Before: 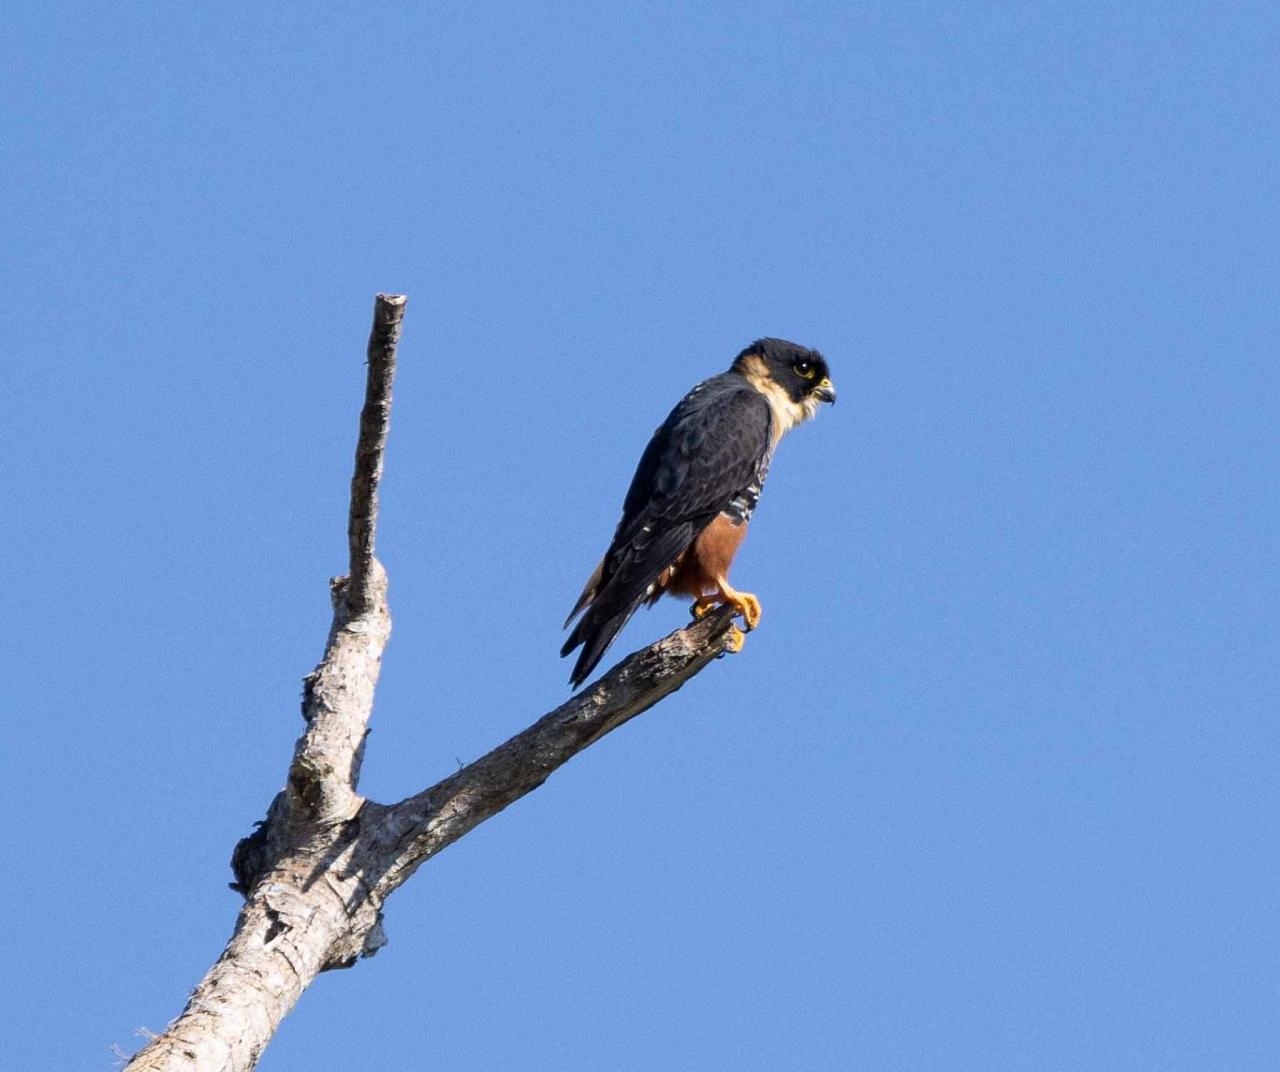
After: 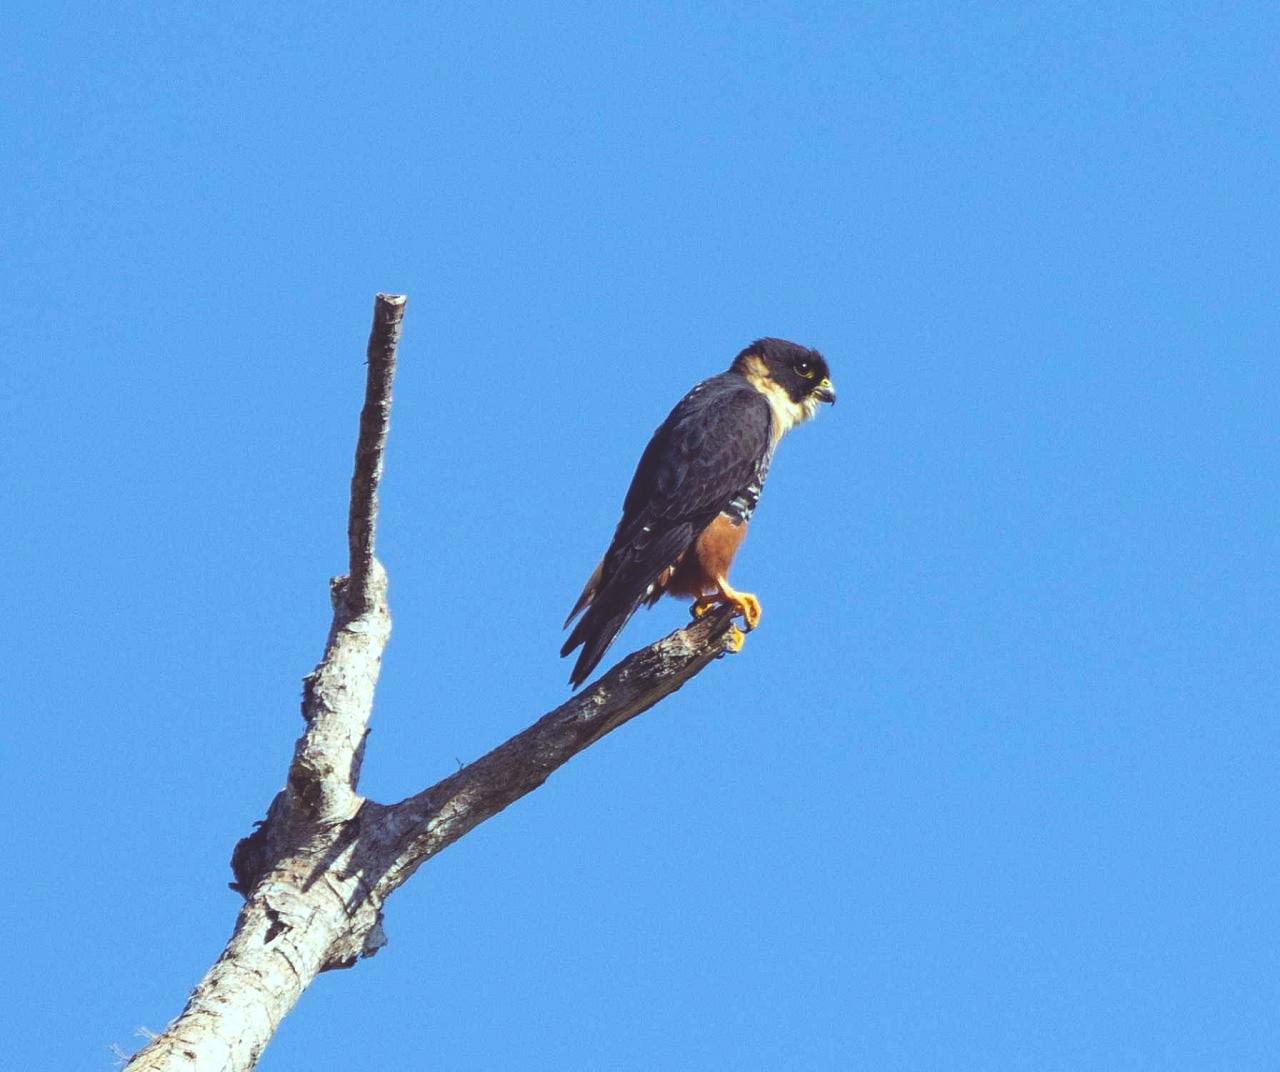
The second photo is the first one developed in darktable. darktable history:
color balance rgb: shadows lift › luminance 0.49%, shadows lift › chroma 6.83%, shadows lift › hue 300.29°, power › hue 208.98°, highlights gain › luminance 20.24%, highlights gain › chroma 2.73%, highlights gain › hue 173.85°, perceptual saturation grading › global saturation 18.05%
exposure: black level correction -0.025, exposure -0.117 EV, compensate highlight preservation false
